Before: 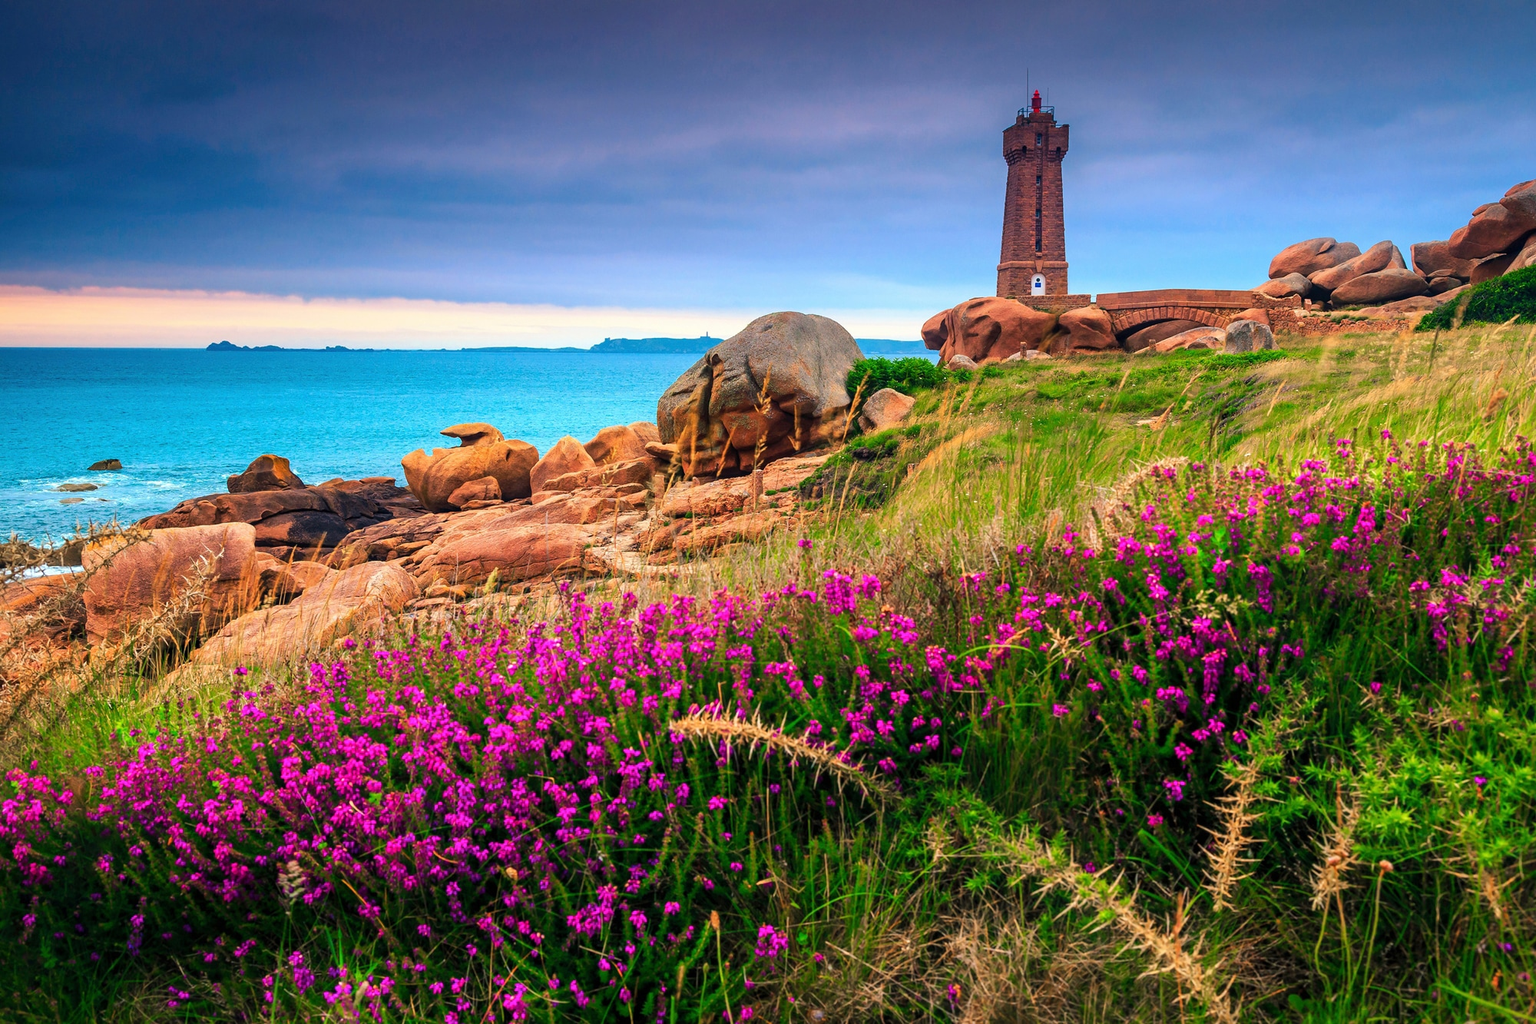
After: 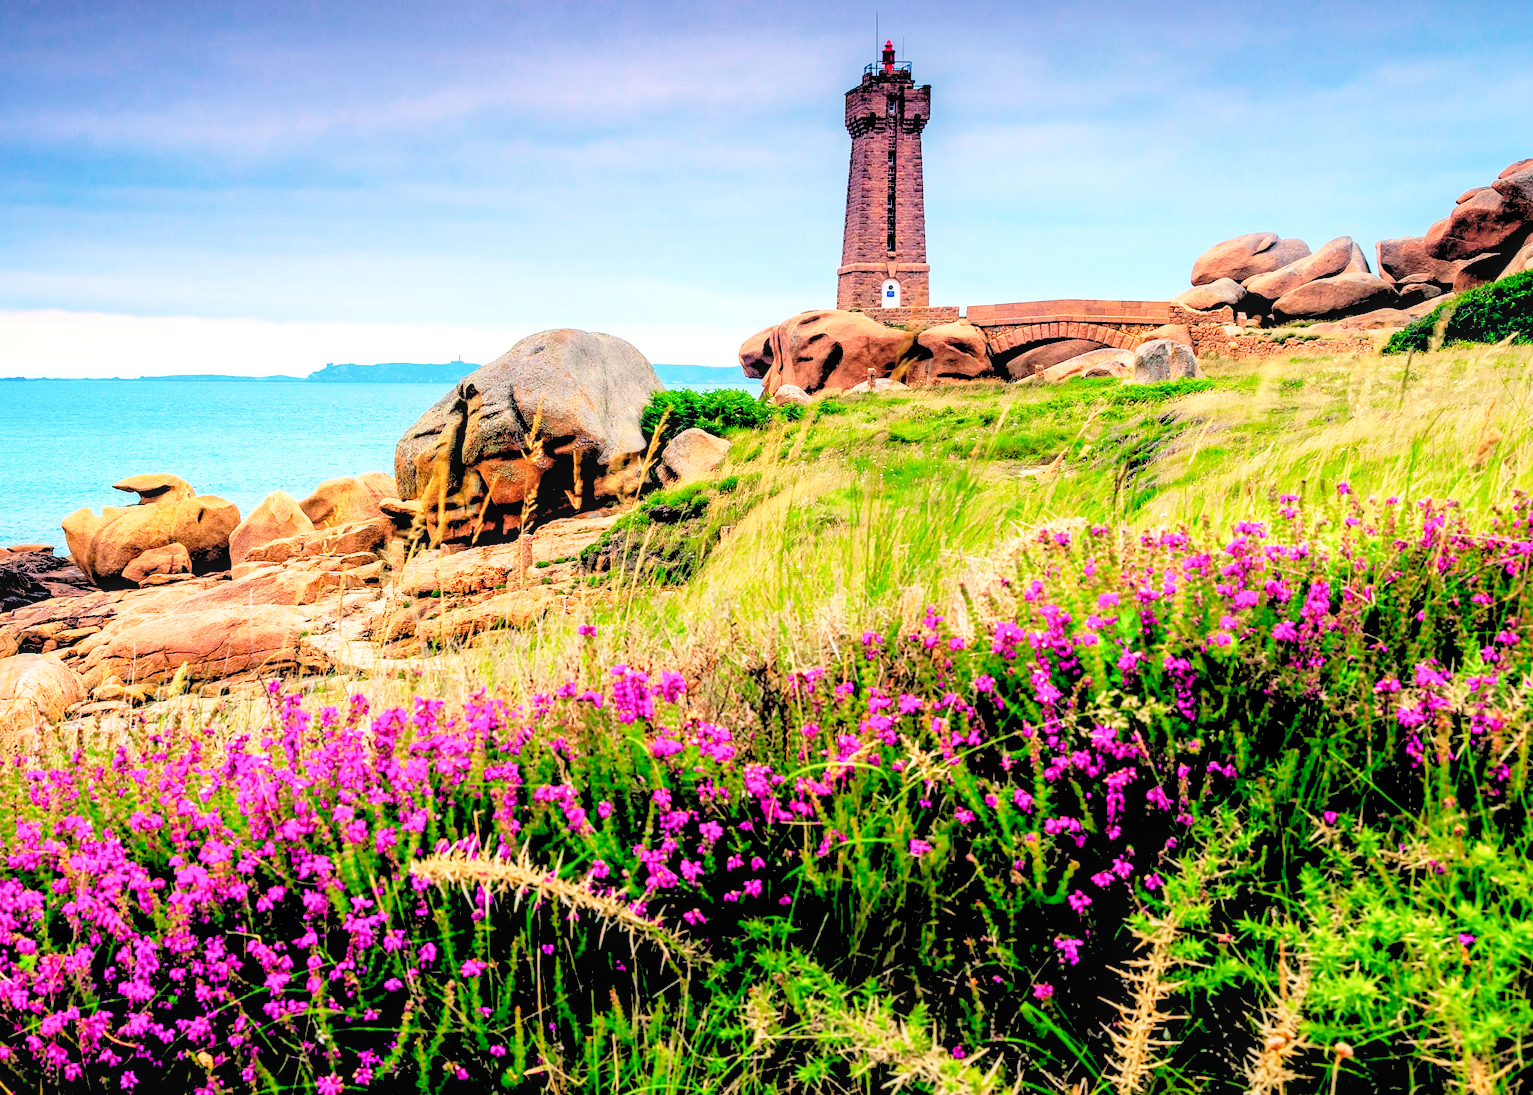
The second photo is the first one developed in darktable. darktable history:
local contrast: on, module defaults
crop: left 23.095%, top 5.827%, bottom 11.854%
rgb levels: levels [[0.027, 0.429, 0.996], [0, 0.5, 1], [0, 0.5, 1]]
base curve: curves: ch0 [(0, 0) (0.028, 0.03) (0.121, 0.232) (0.46, 0.748) (0.859, 0.968) (1, 1)], preserve colors none
